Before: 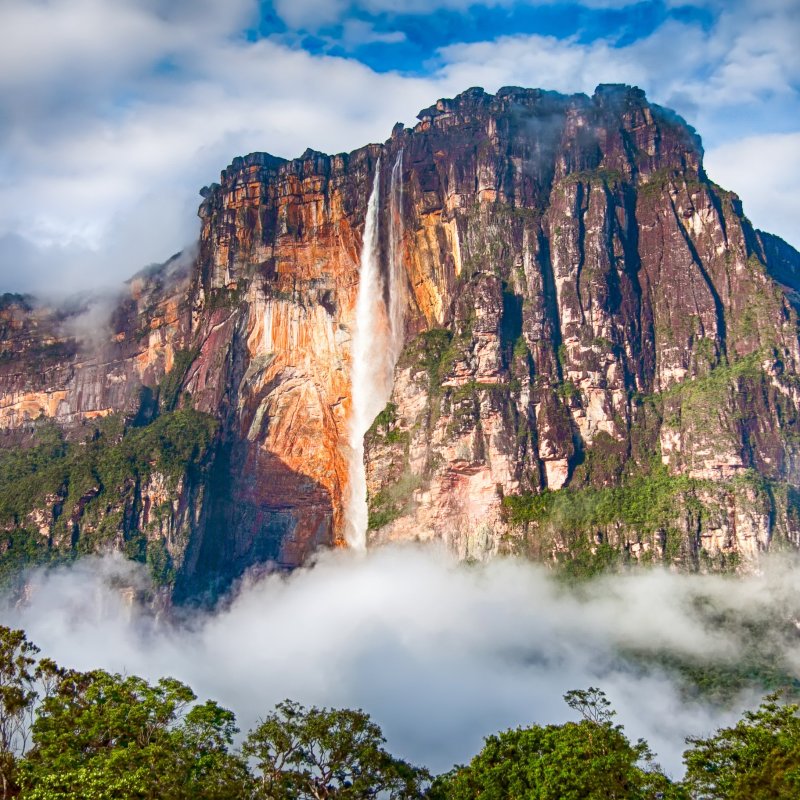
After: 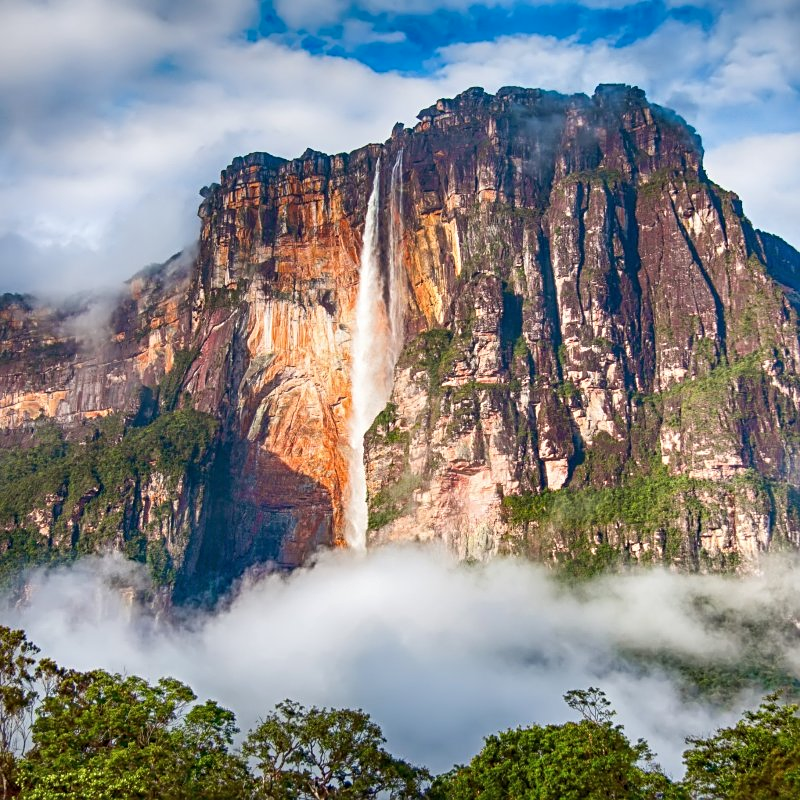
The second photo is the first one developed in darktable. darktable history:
tone equalizer: smoothing diameter 24.95%, edges refinement/feathering 6, preserve details guided filter
shadows and highlights: shadows 37.63, highlights -27.94, soften with gaussian
sharpen: amount 0.208
